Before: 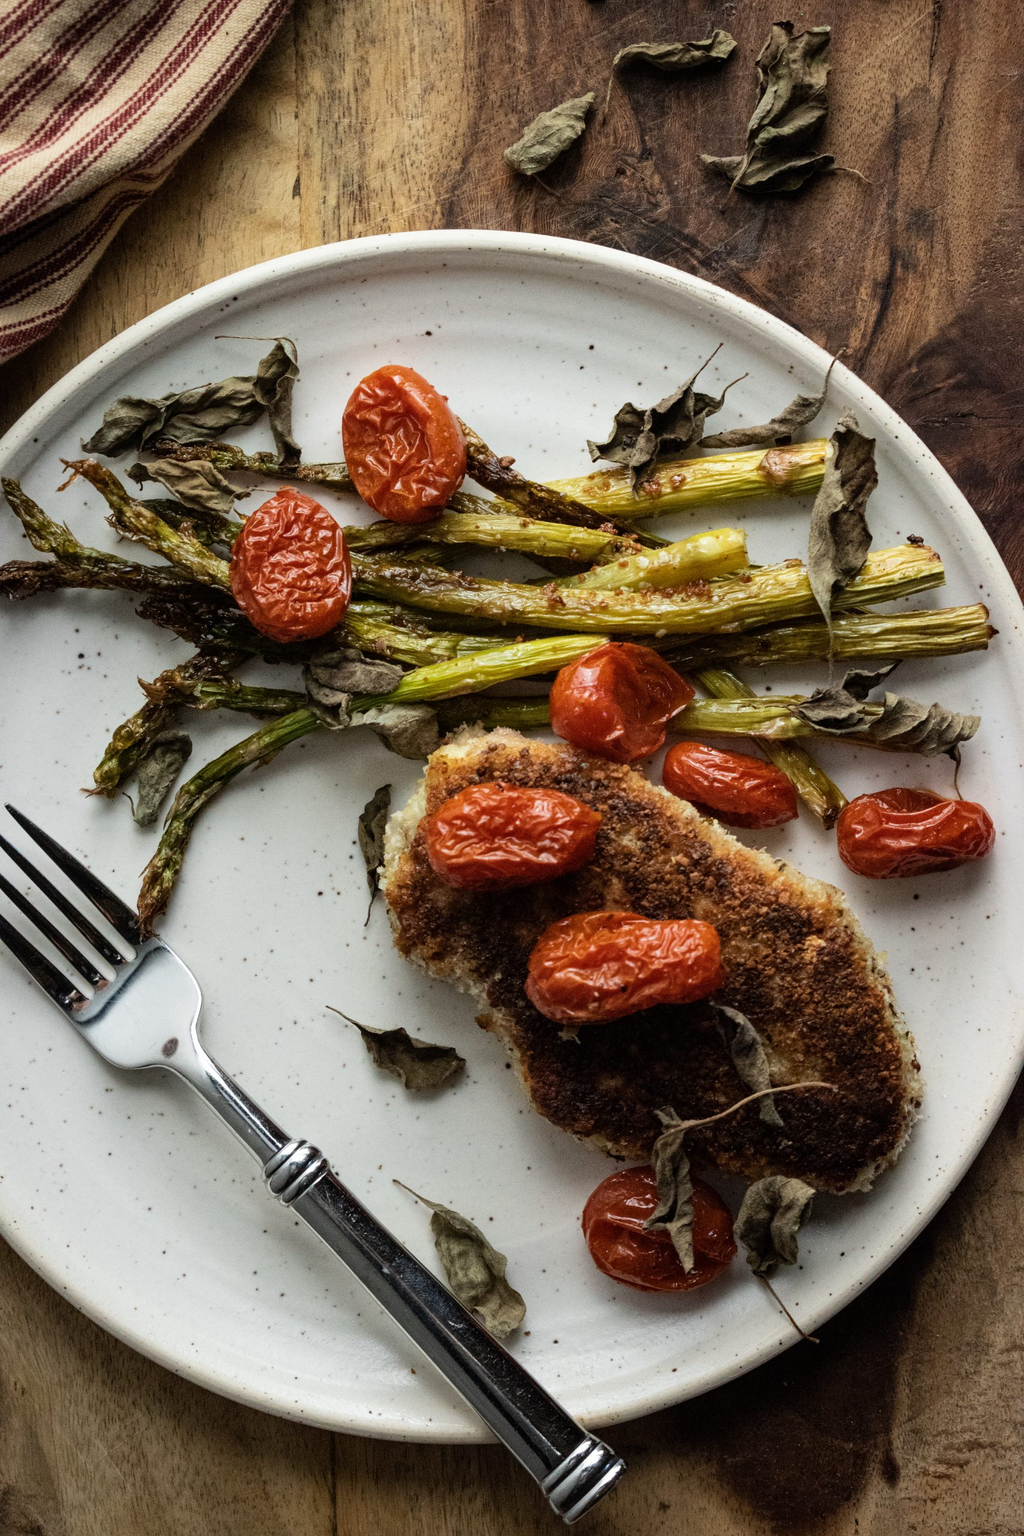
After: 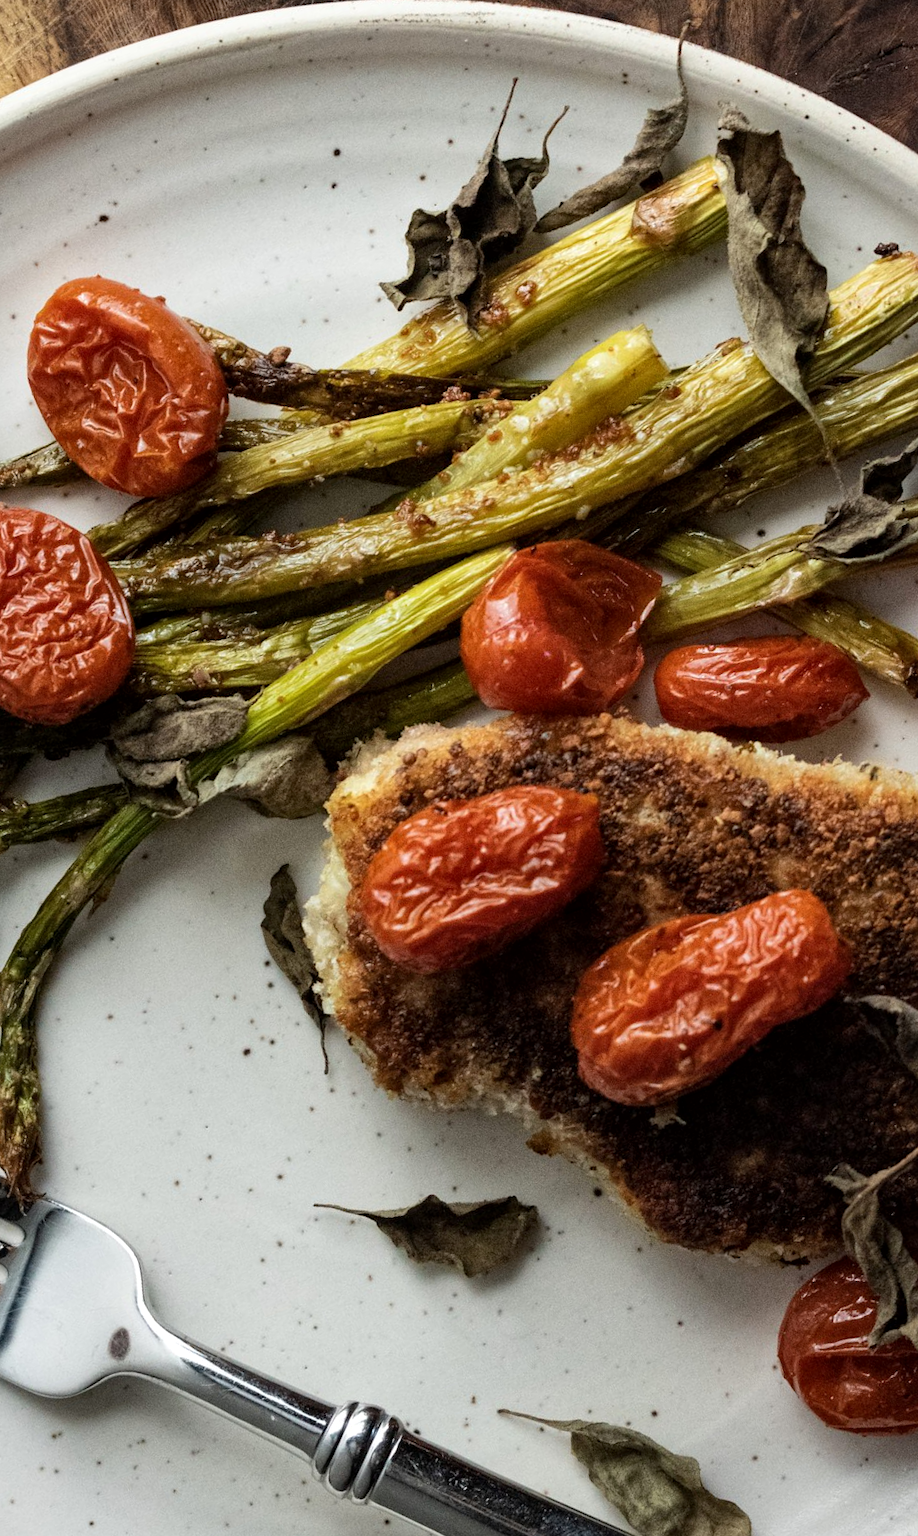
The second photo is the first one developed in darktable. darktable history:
crop and rotate: angle 20.7°, left 6.893%, right 4.349%, bottom 1.124%
local contrast: mode bilateral grid, contrast 21, coarseness 49, detail 120%, midtone range 0.2
